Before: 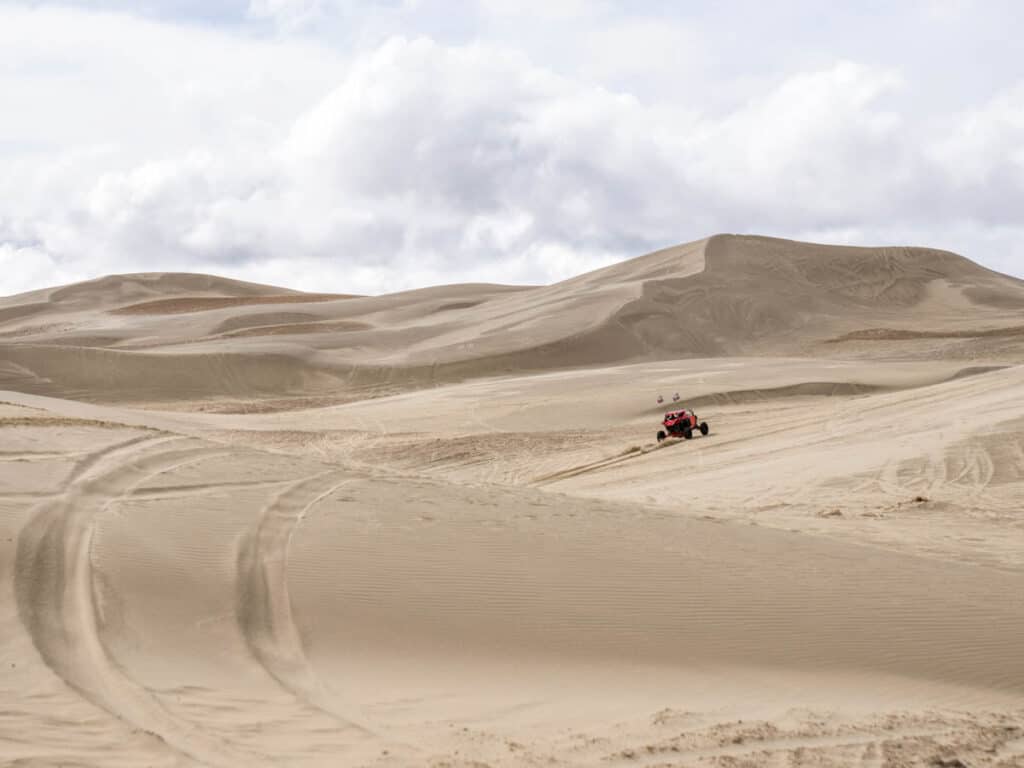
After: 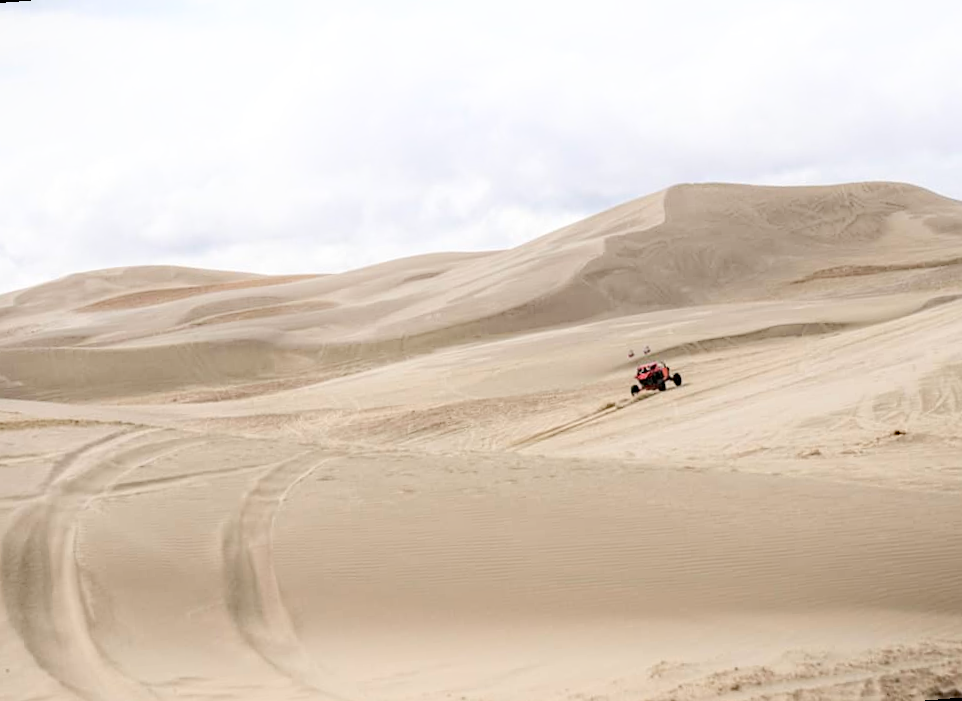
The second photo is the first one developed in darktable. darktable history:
shadows and highlights: highlights 70.7, soften with gaussian
haze removal: adaptive false
sharpen: amount 0.2
rotate and perspective: rotation -4.57°, crop left 0.054, crop right 0.944, crop top 0.087, crop bottom 0.914
